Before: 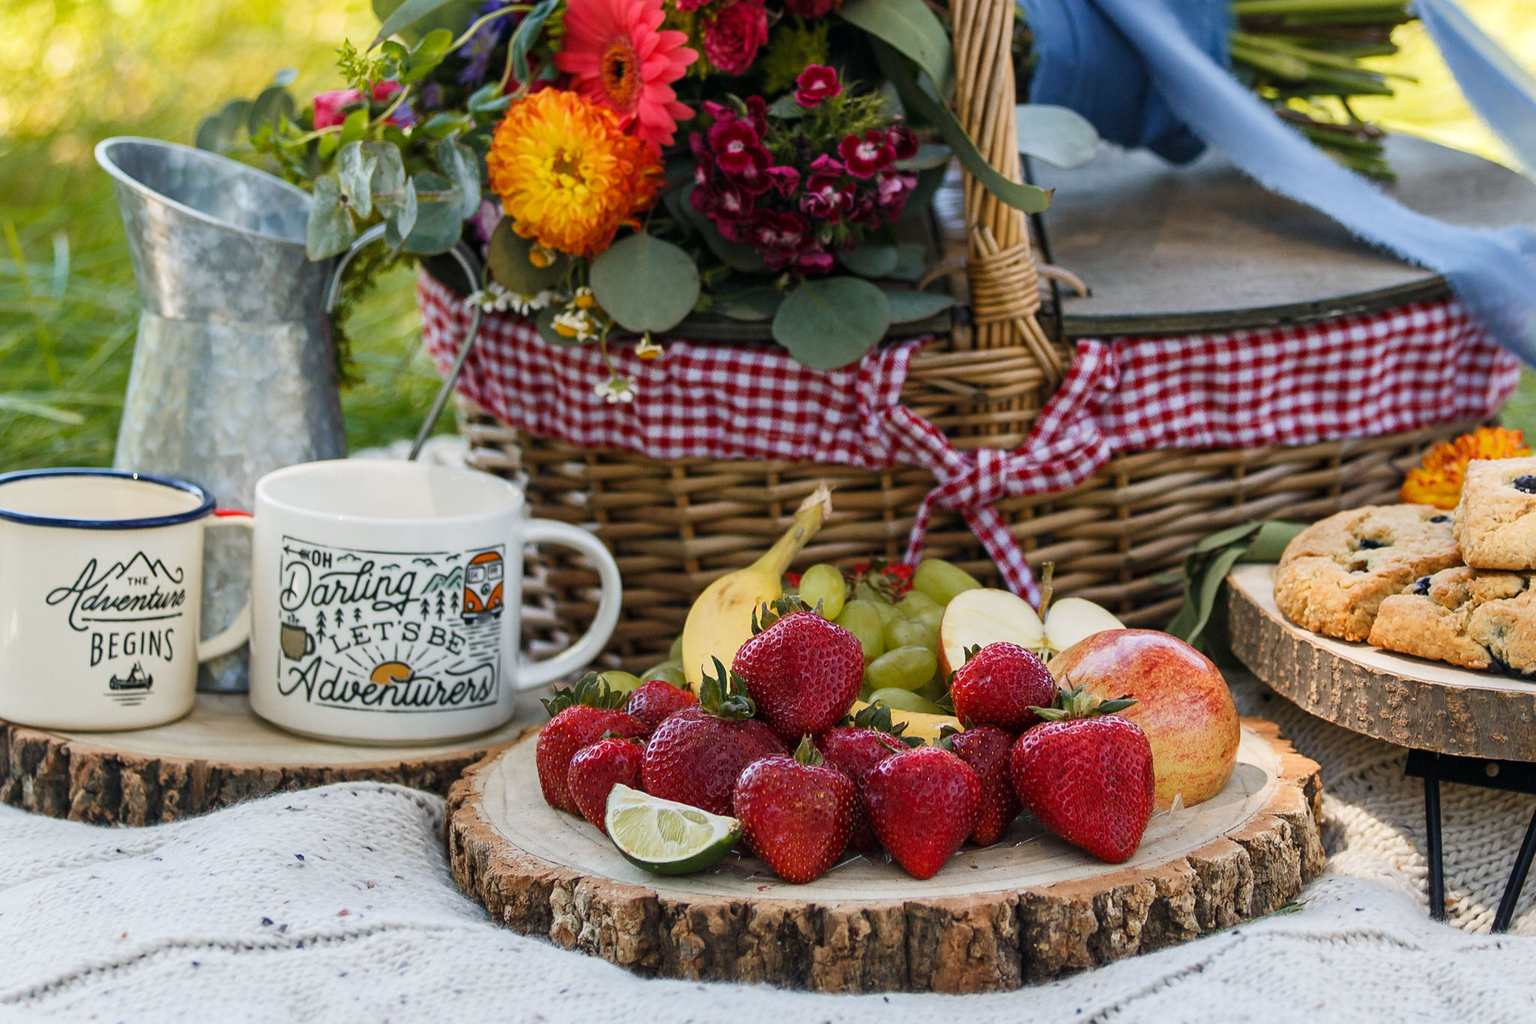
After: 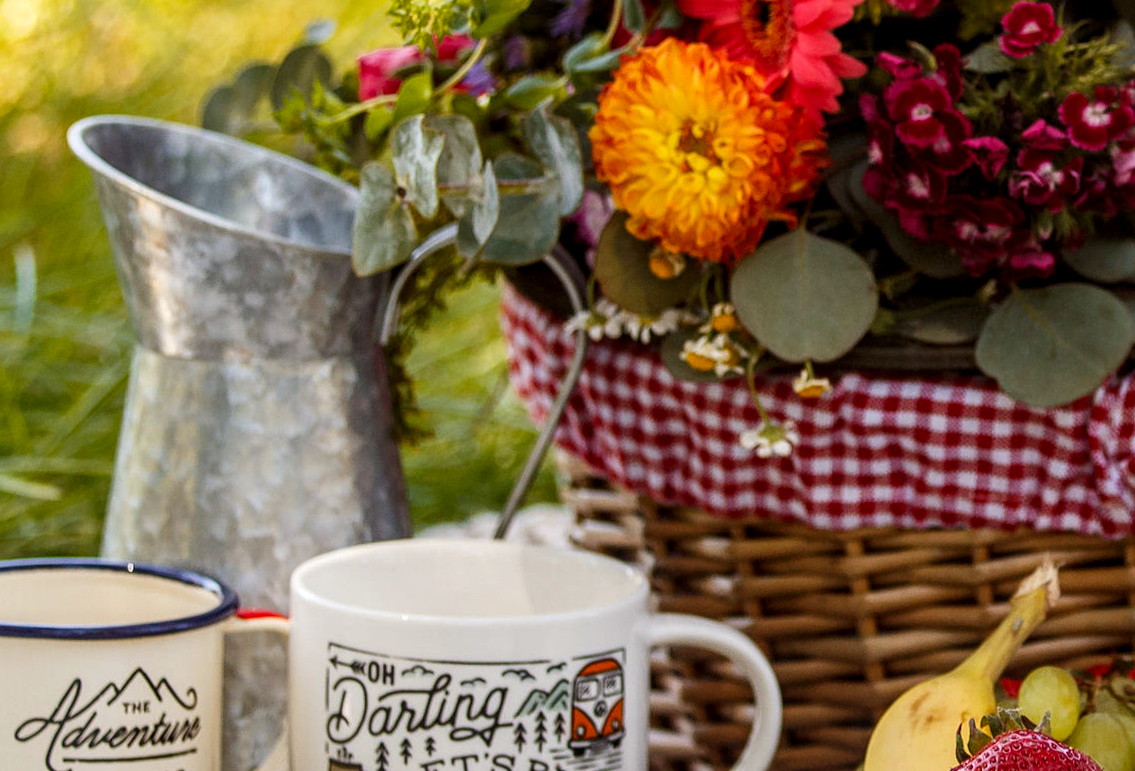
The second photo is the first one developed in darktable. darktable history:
crop and rotate: left 3.047%, top 7.509%, right 42.236%, bottom 37.598%
rgb levels: mode RGB, independent channels, levels [[0, 0.5, 1], [0, 0.521, 1], [0, 0.536, 1]]
local contrast: on, module defaults
rotate and perspective: rotation -1.17°, automatic cropping off
